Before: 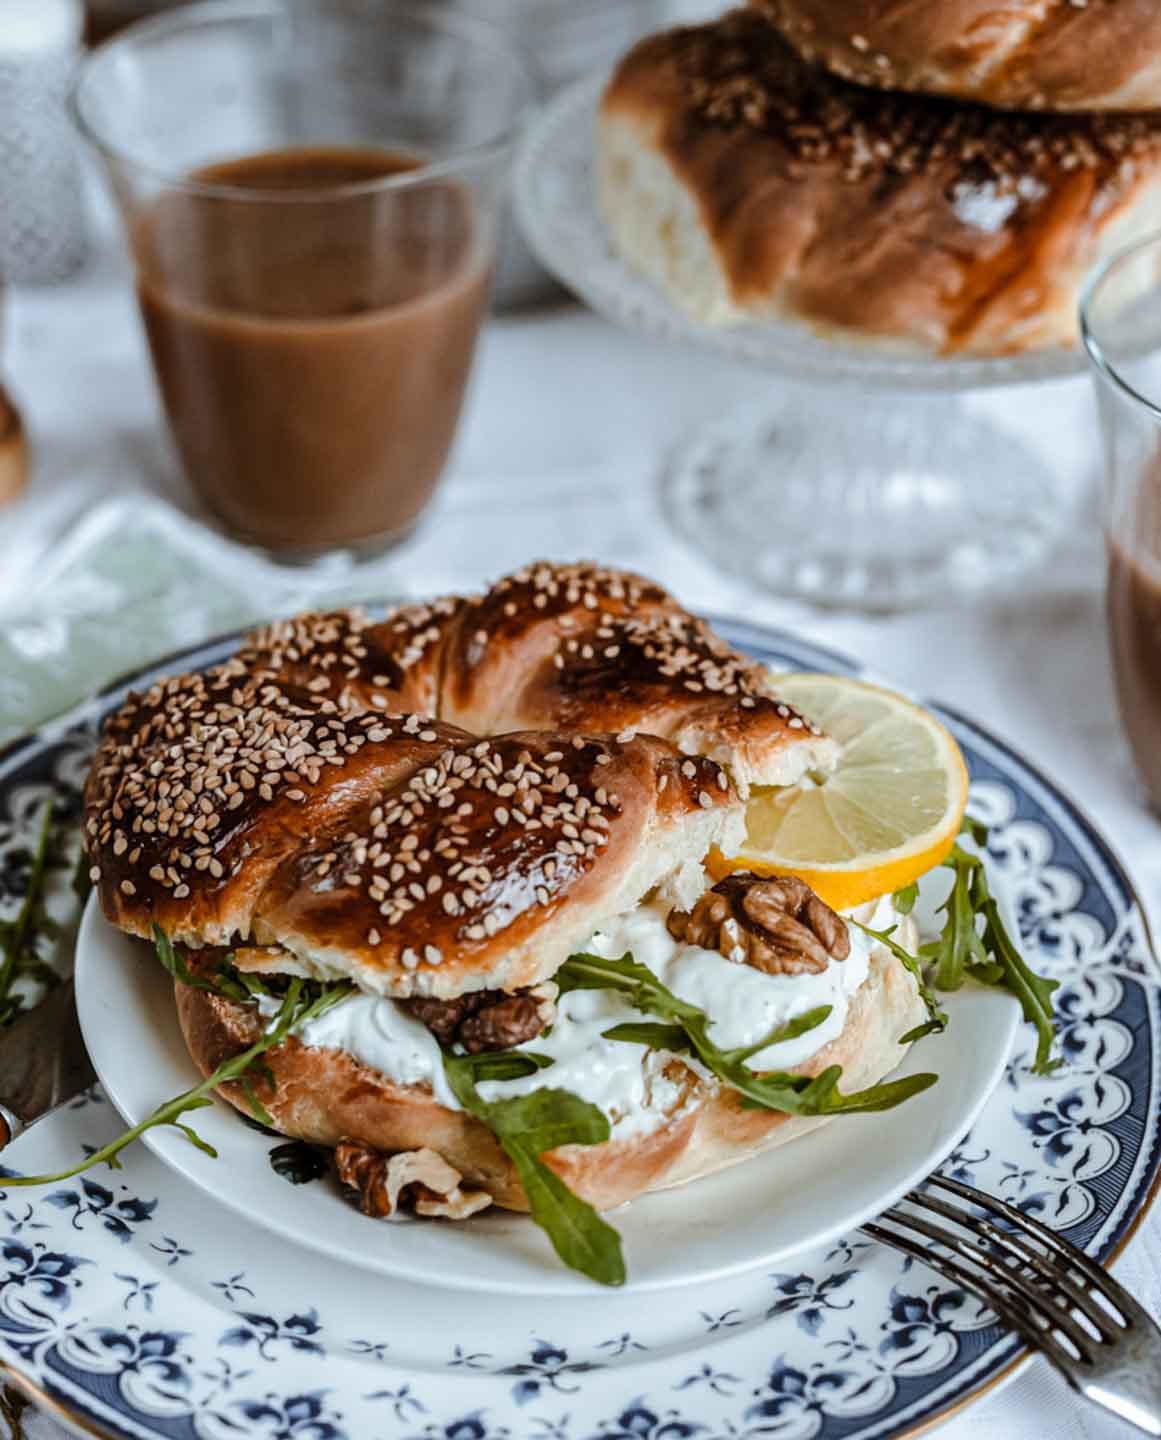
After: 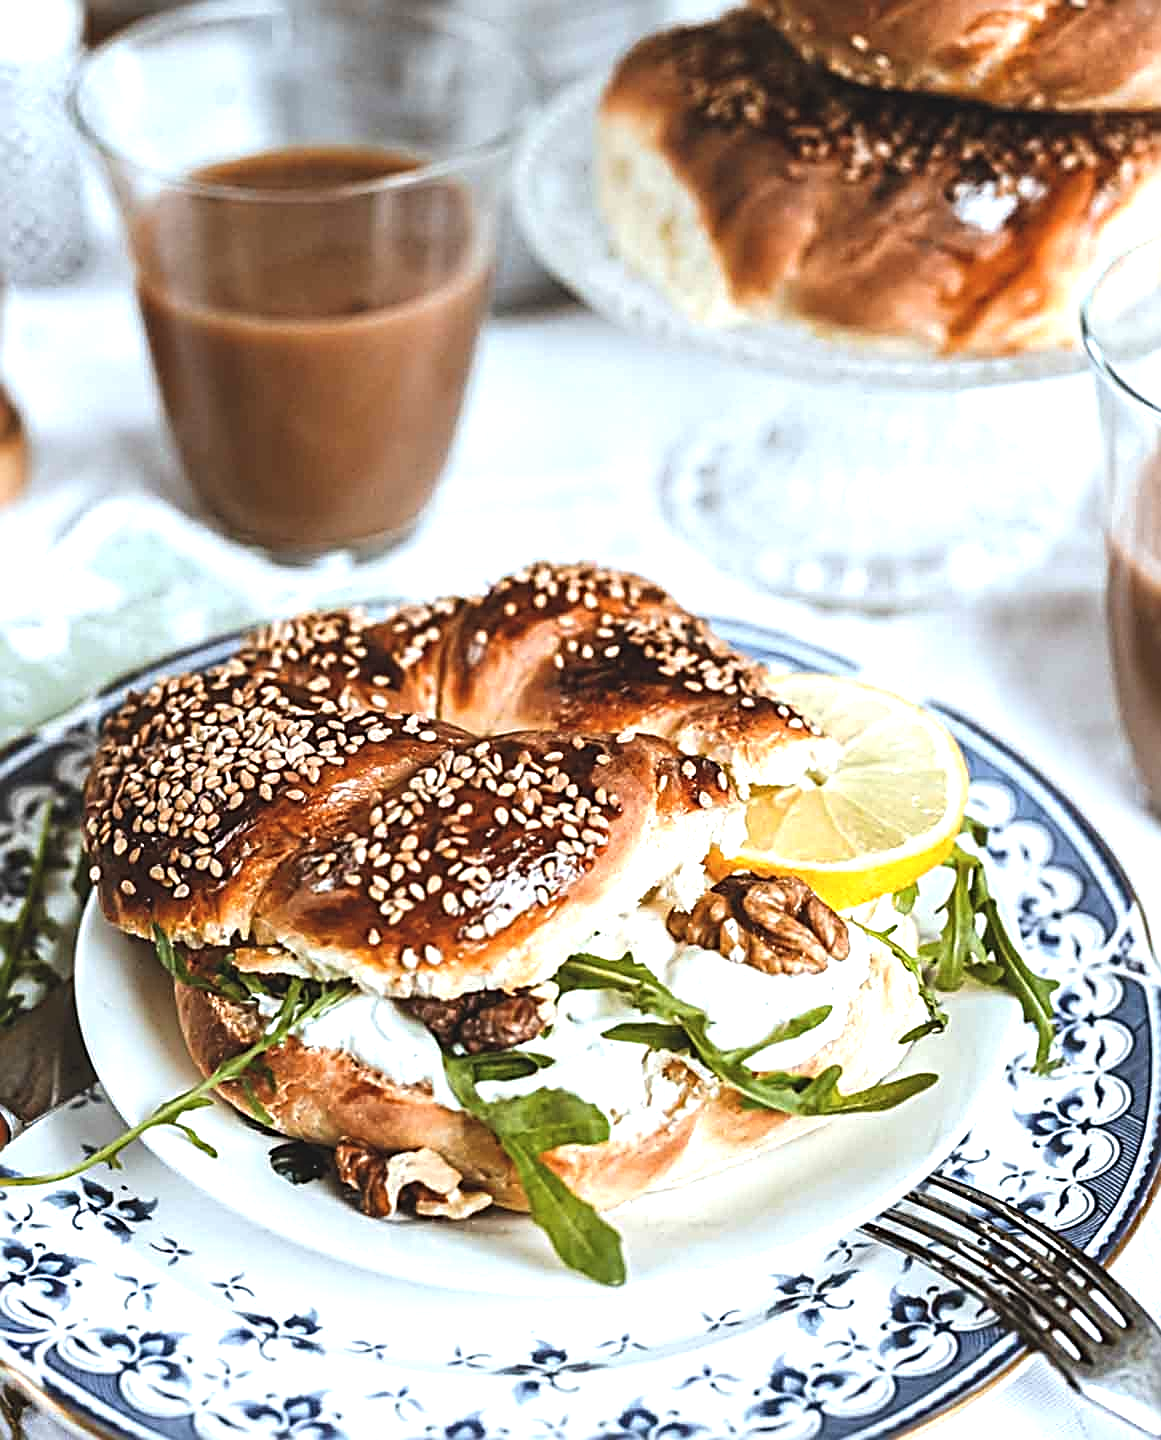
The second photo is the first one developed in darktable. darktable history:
exposure: black level correction -0.005, exposure 1 EV, compensate highlight preservation false
sharpen: radius 2.975, amount 0.771
